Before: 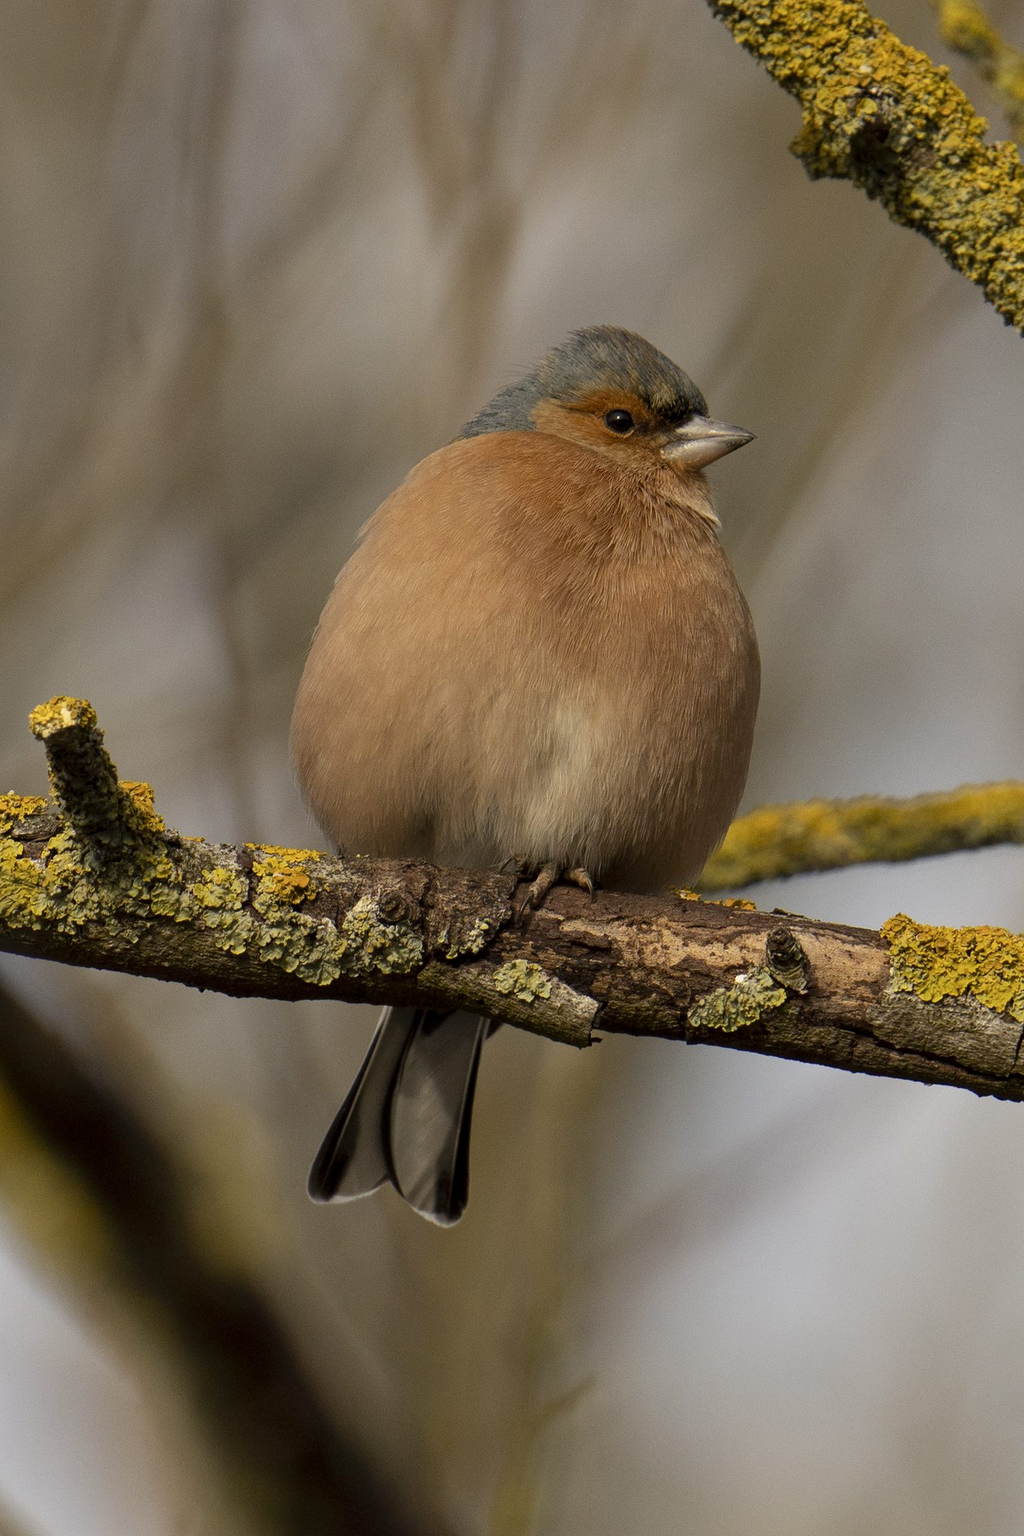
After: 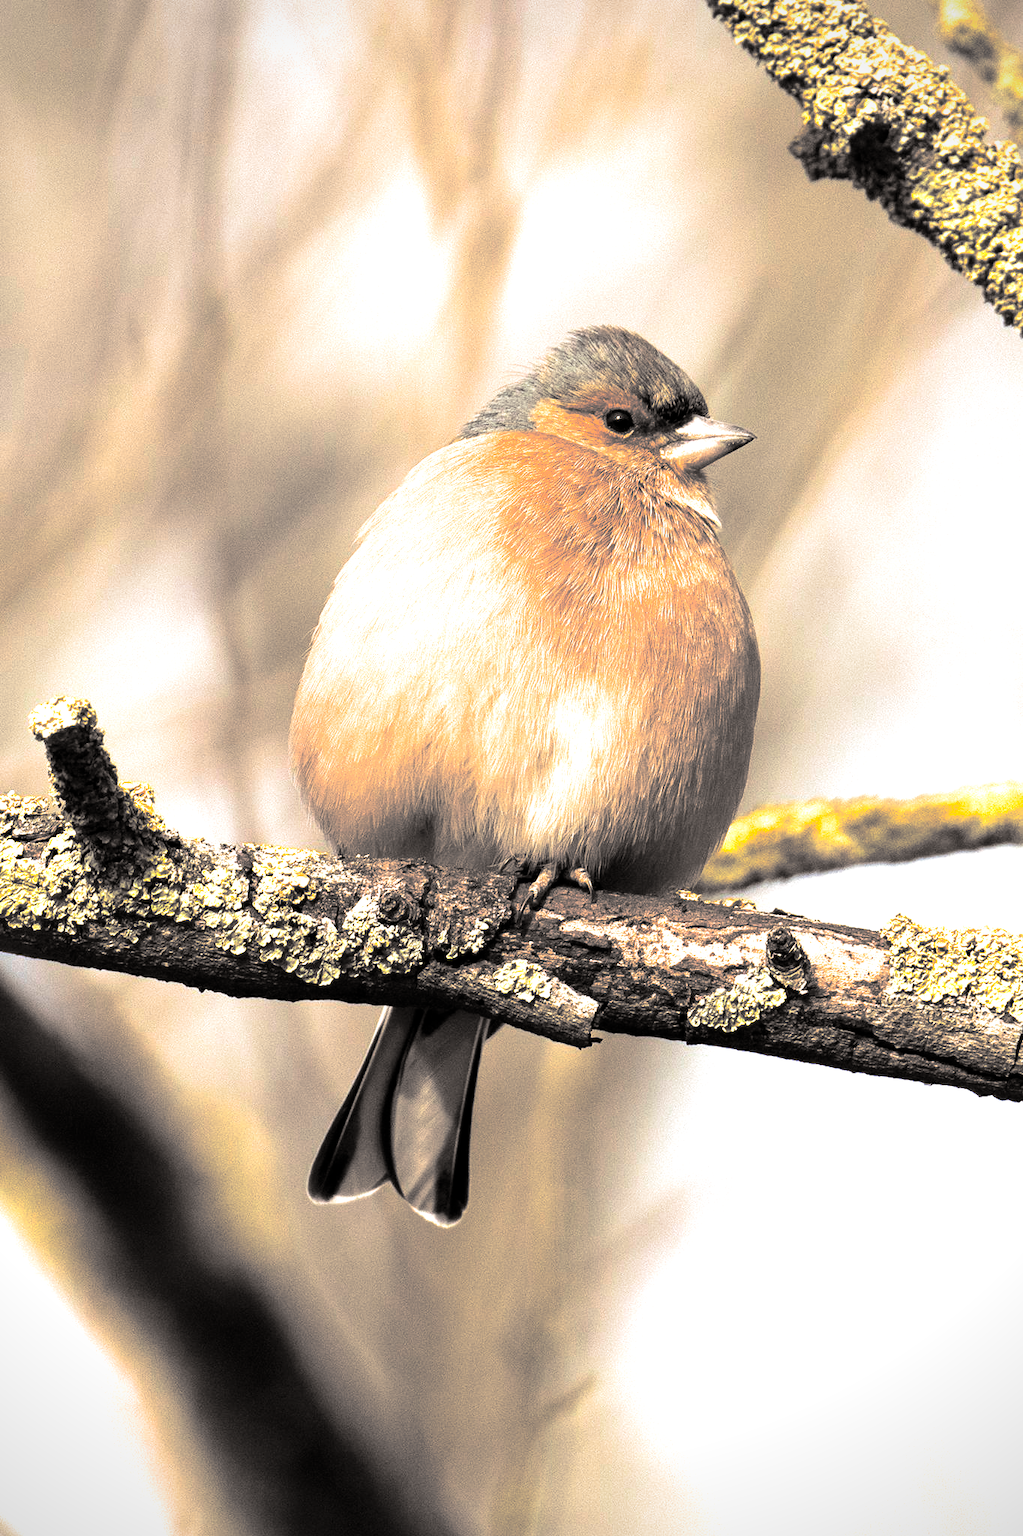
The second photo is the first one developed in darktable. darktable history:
split-toning: shadows › hue 26°, shadows › saturation 0.09, highlights › hue 40°, highlights › saturation 0.18, balance -63, compress 0%
vignetting: fall-off start 91.19%
levels: levels [0, 0.281, 0.562]
